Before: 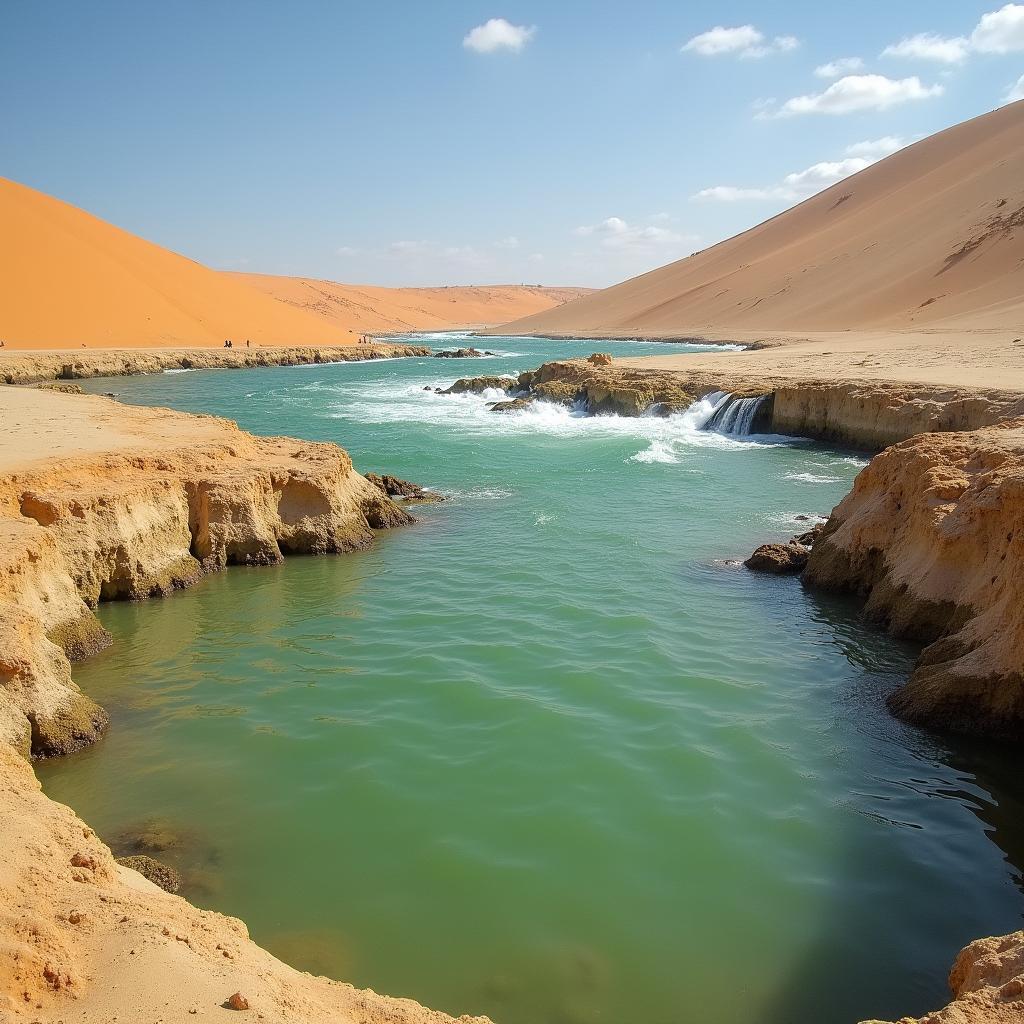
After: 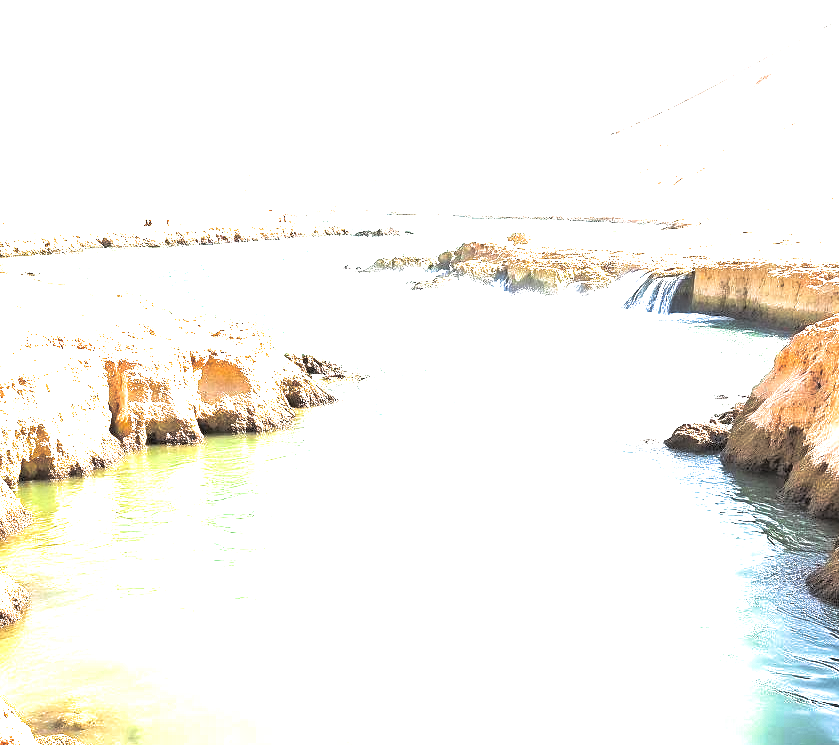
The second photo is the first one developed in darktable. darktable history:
exposure: black level correction 0, exposure 2.088 EV, compensate exposure bias true, compensate highlight preservation false
crop: left 7.856%, top 11.836%, right 10.12%, bottom 15.387%
split-toning: shadows › hue 36°, shadows › saturation 0.05, highlights › hue 10.8°, highlights › saturation 0.15, compress 40%
levels: levels [0.044, 0.475, 0.791]
tone equalizer: -8 EV 2 EV, -7 EV 2 EV, -6 EV 2 EV, -5 EV 2 EV, -4 EV 2 EV, -3 EV 1.5 EV, -2 EV 1 EV, -1 EV 0.5 EV
